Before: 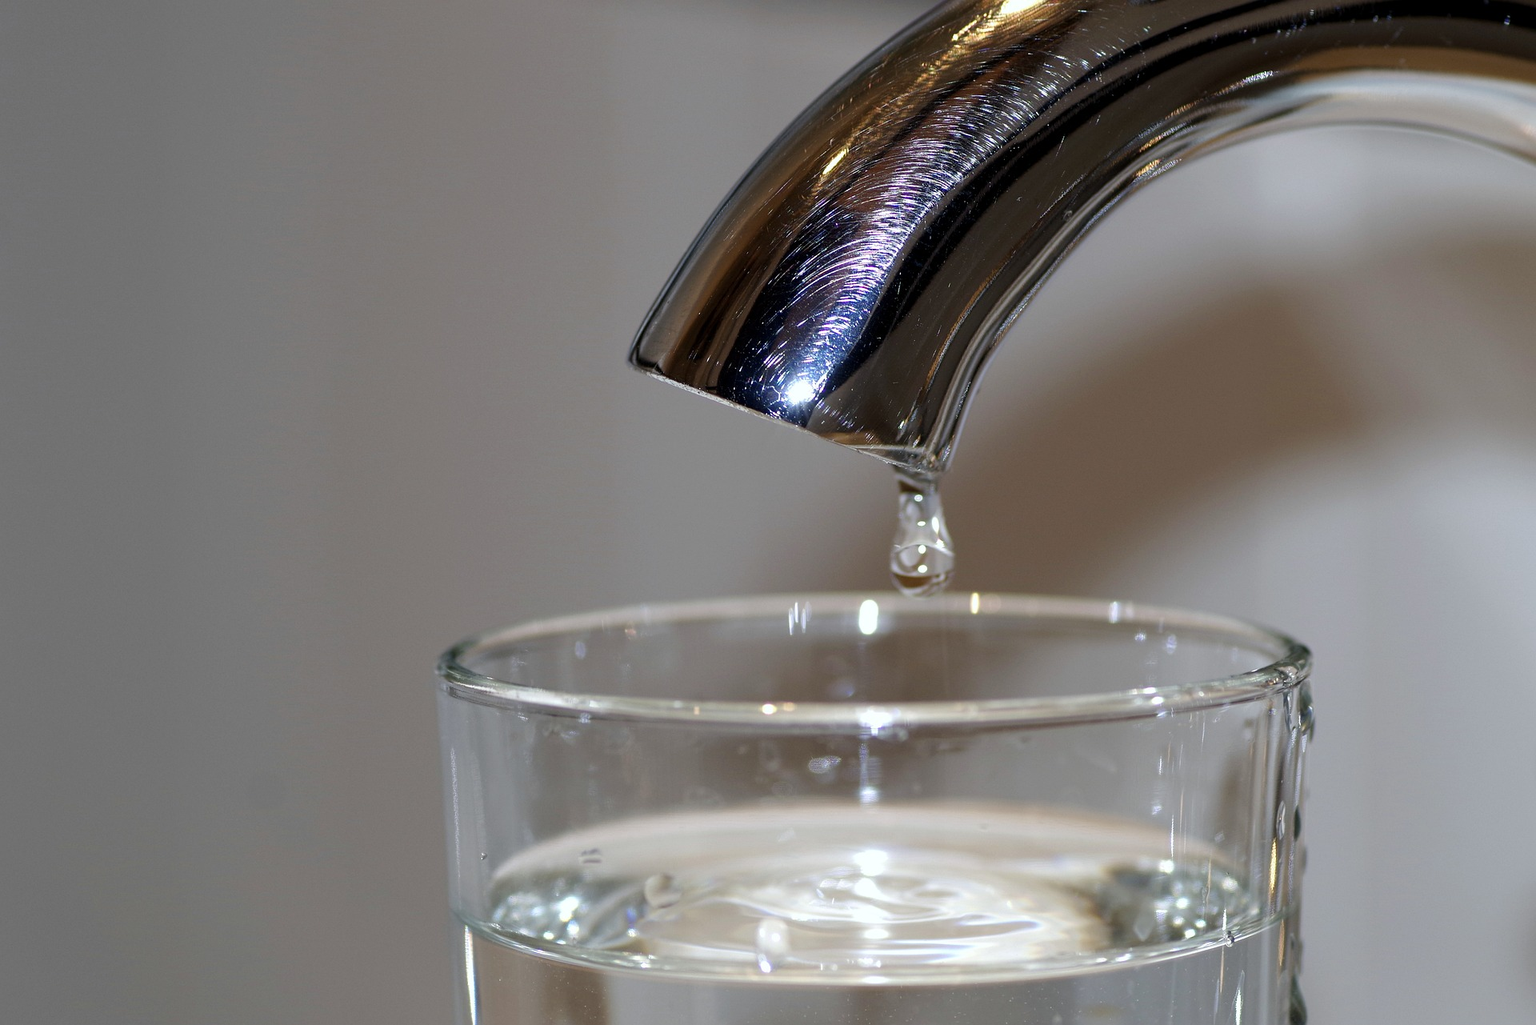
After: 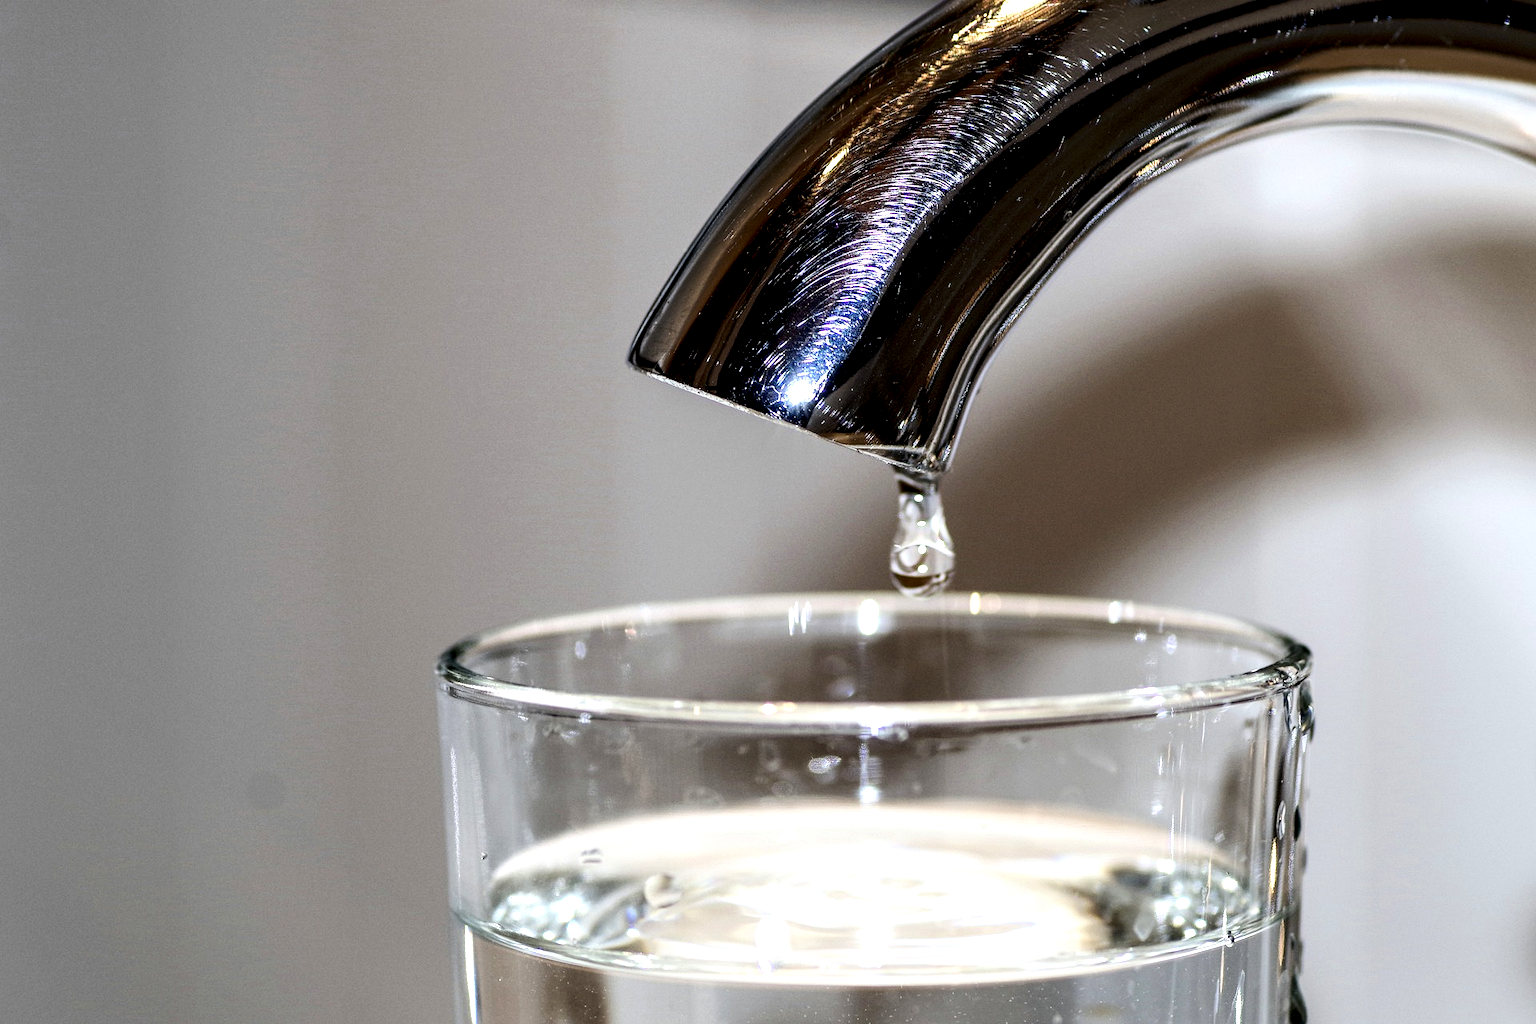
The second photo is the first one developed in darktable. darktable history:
tone equalizer: -8 EV 0.029 EV, -7 EV -0.004 EV, -6 EV 0.018 EV, -5 EV 0.027 EV, -4 EV 0.273 EV, -3 EV 0.621 EV, -2 EV 0.562 EV, -1 EV 0.175 EV, +0 EV 0.021 EV, edges refinement/feathering 500, mask exposure compensation -1.57 EV, preserve details no
local contrast: highlights 81%, shadows 58%, detail 174%, midtone range 0.596
